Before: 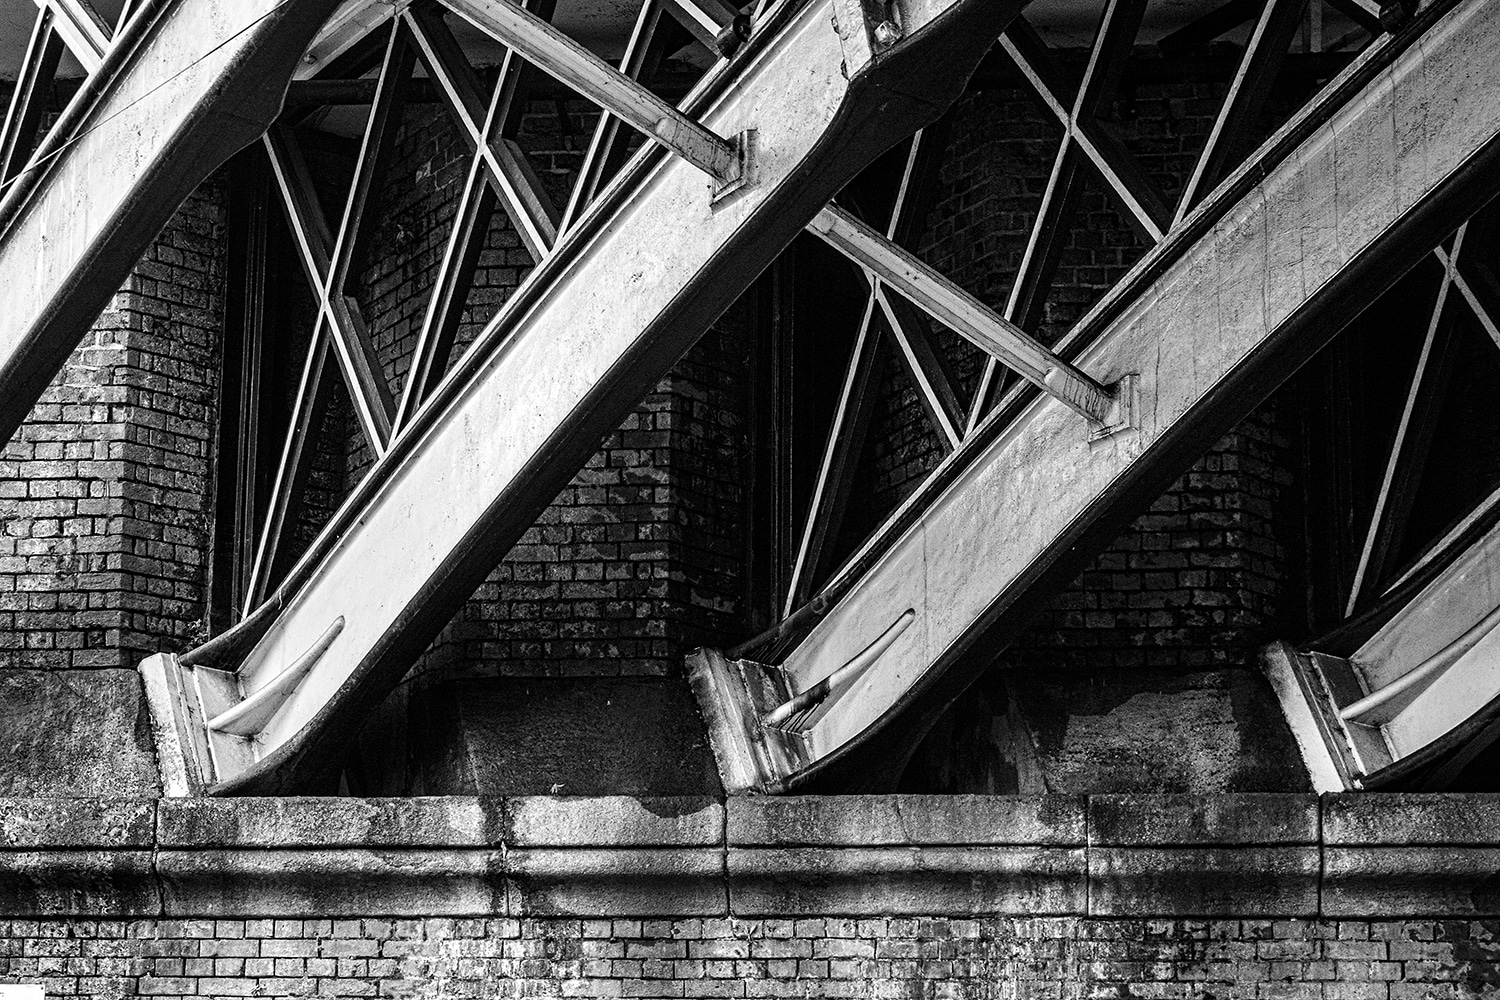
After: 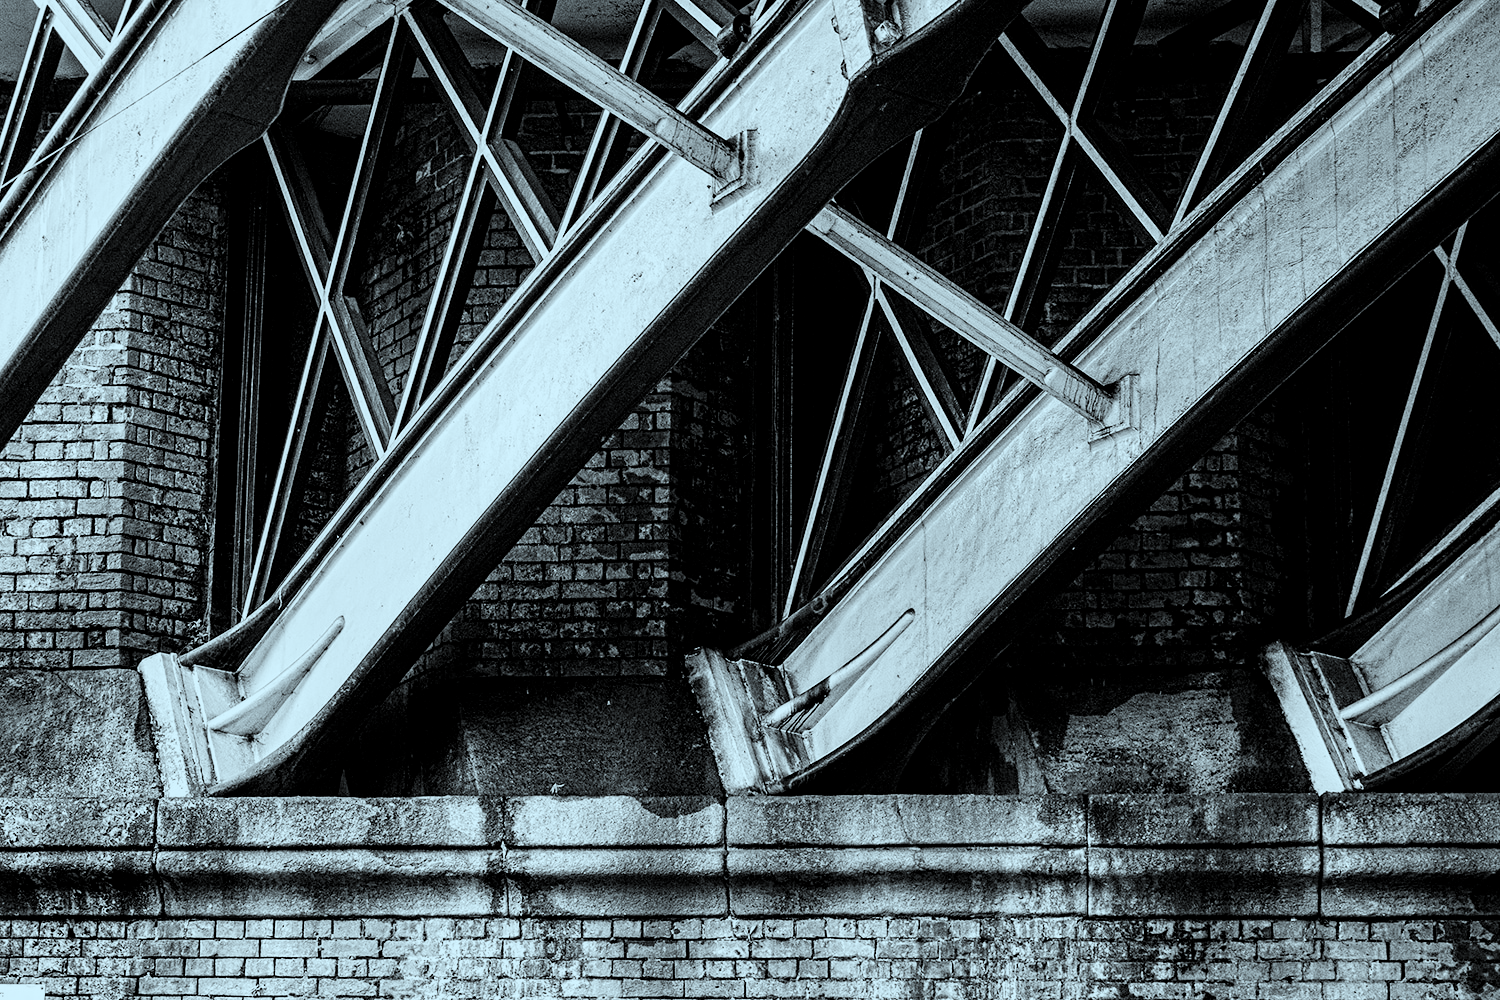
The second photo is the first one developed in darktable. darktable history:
filmic rgb: black relative exposure -7.65 EV, white relative exposure 4.56 EV, hardness 3.61
local contrast: highlights 103%, shadows 99%, detail 120%, midtone range 0.2
color correction: highlights a* -10.17, highlights b* -10.47
exposure: black level correction 0, exposure 0.598 EV, compensate exposure bias true, compensate highlight preservation false
